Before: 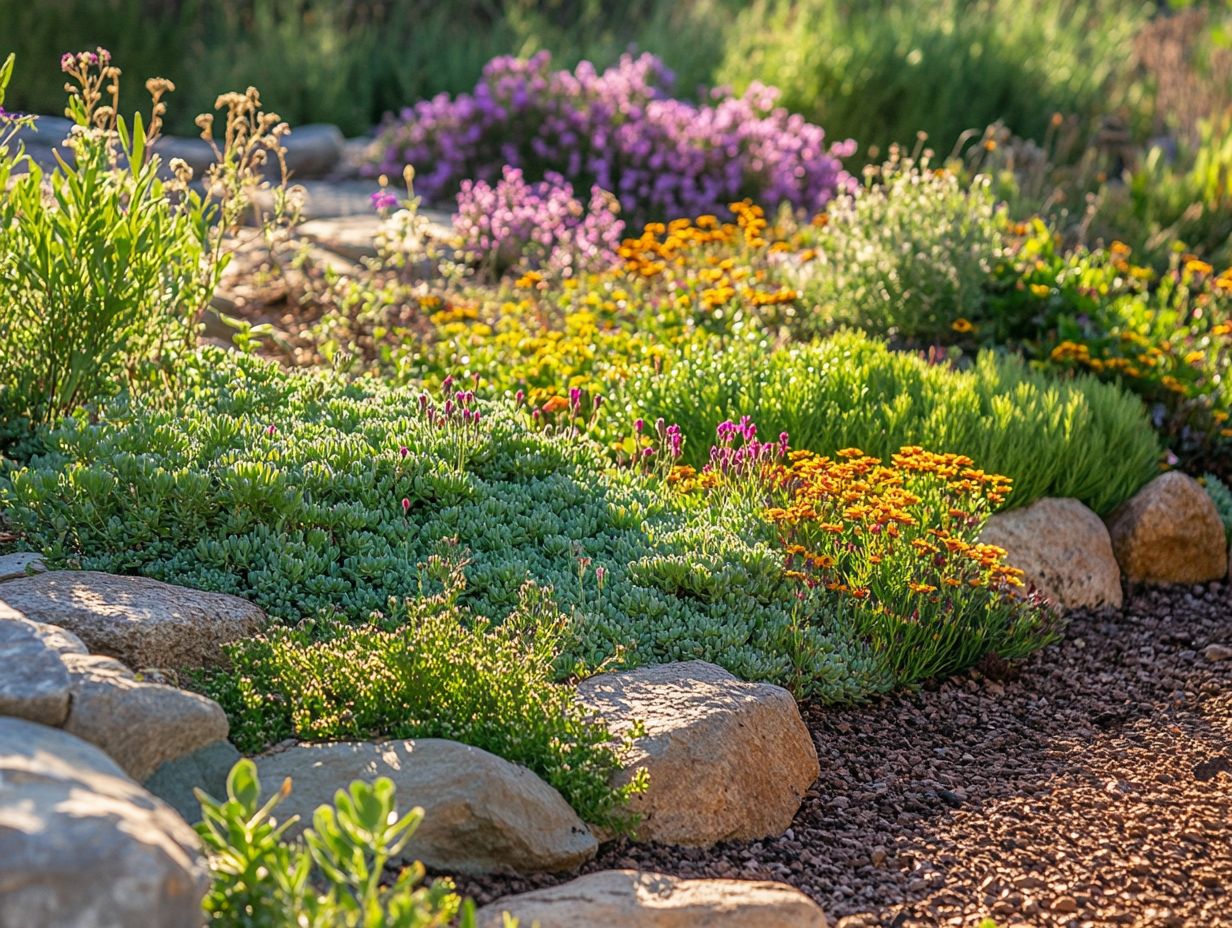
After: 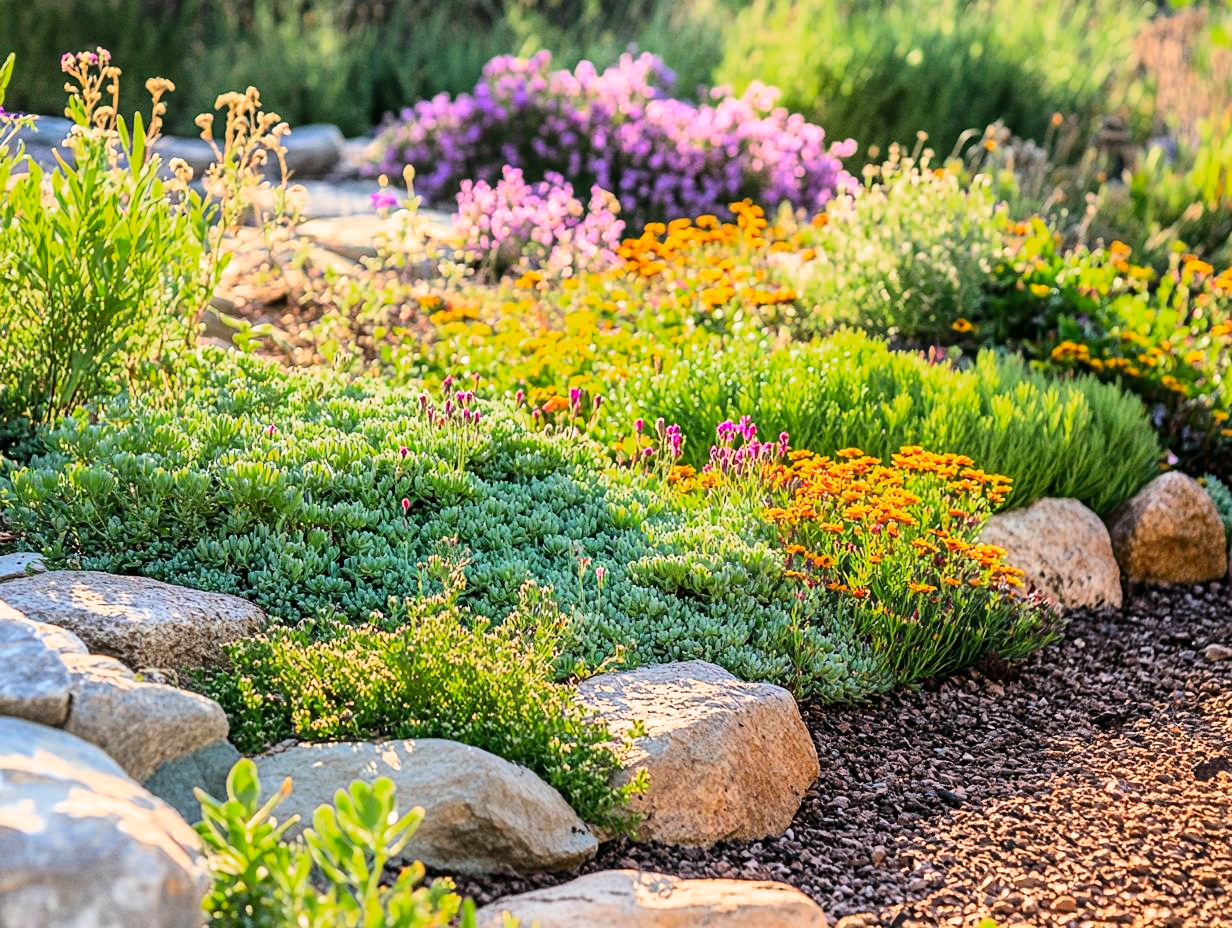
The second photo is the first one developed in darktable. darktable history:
color zones: curves: ch0 [(0, 0.444) (0.143, 0.442) (0.286, 0.441) (0.429, 0.441) (0.571, 0.441) (0.714, 0.441) (0.857, 0.442) (1, 0.444)]
base curve: curves: ch0 [(0, 0) (0.007, 0.004) (0.027, 0.03) (0.046, 0.07) (0.207, 0.54) (0.442, 0.872) (0.673, 0.972) (1, 1)]
